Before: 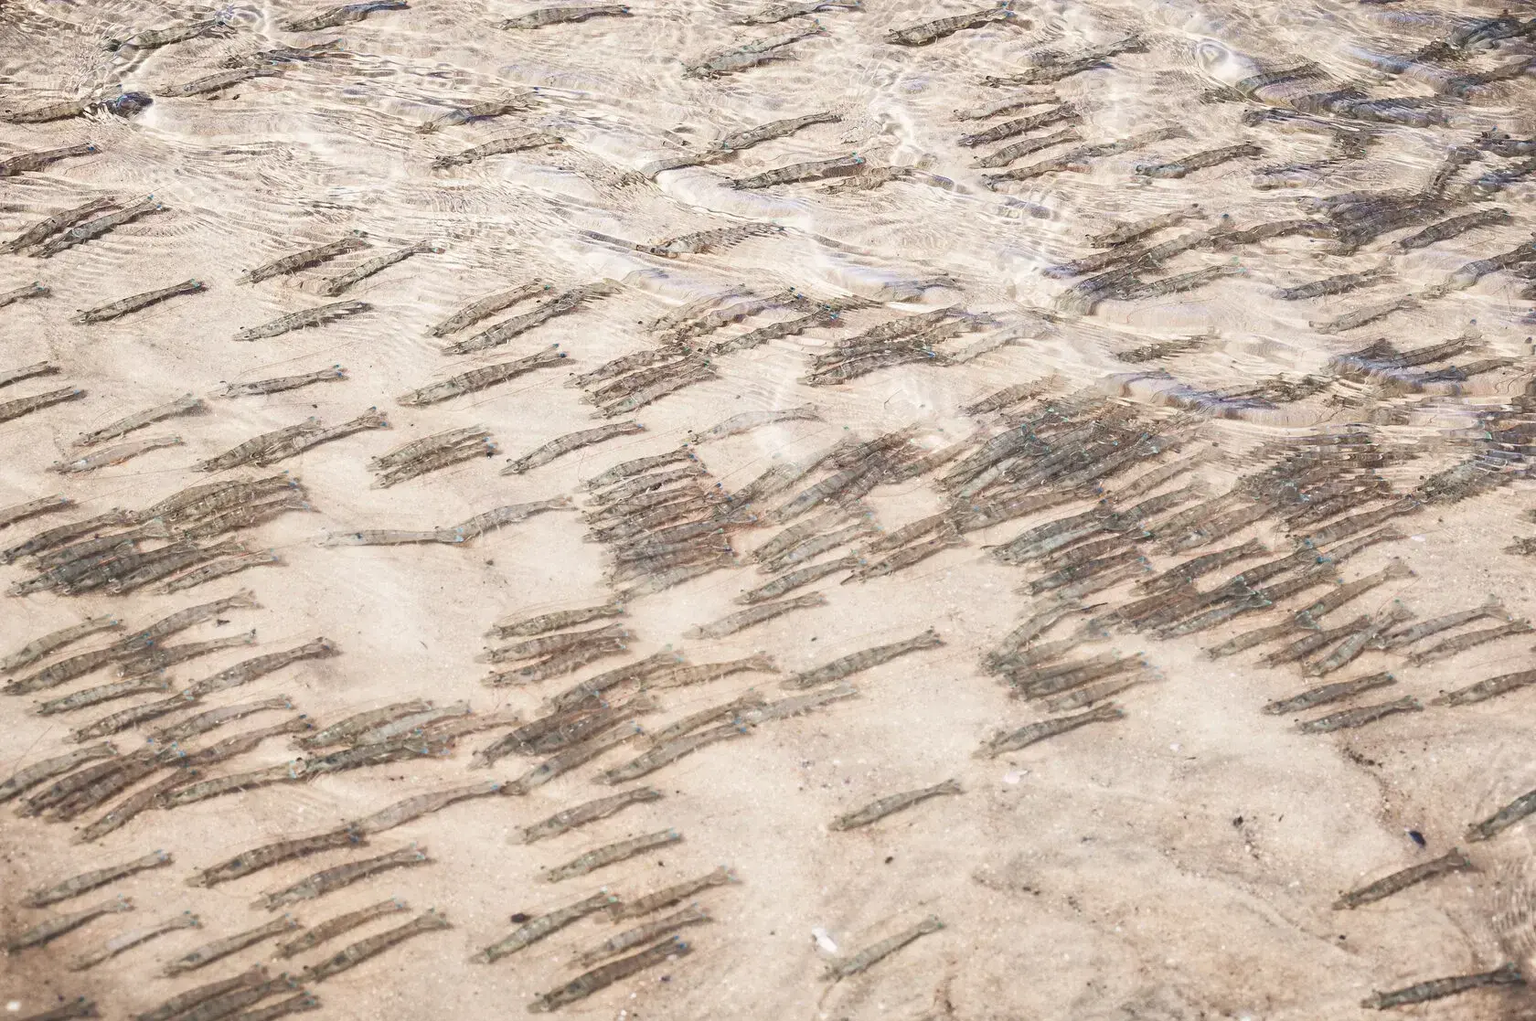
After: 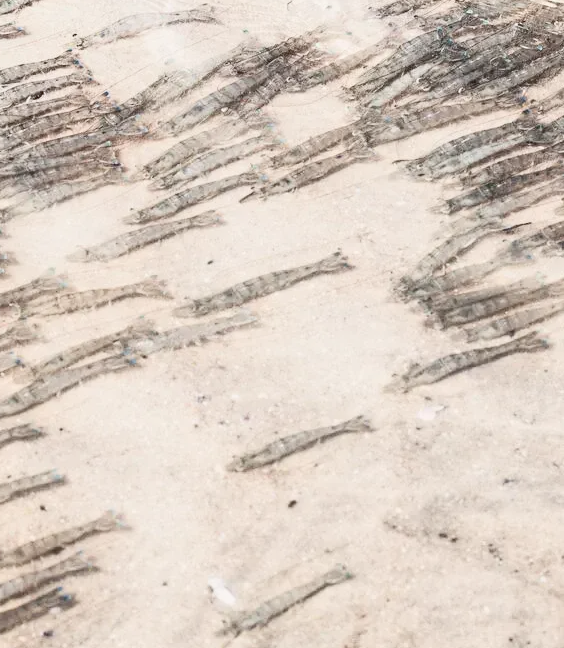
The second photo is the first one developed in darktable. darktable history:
contrast brightness saturation: contrast 0.287
exposure: black level correction 0.009, exposure 0.117 EV, compensate highlight preservation false
crop: left 40.525%, top 39.134%, right 25.863%, bottom 2.813%
color balance rgb: perceptual saturation grading › global saturation -26.985%, global vibrance -7.413%, contrast -13.084%, saturation formula JzAzBz (2021)
